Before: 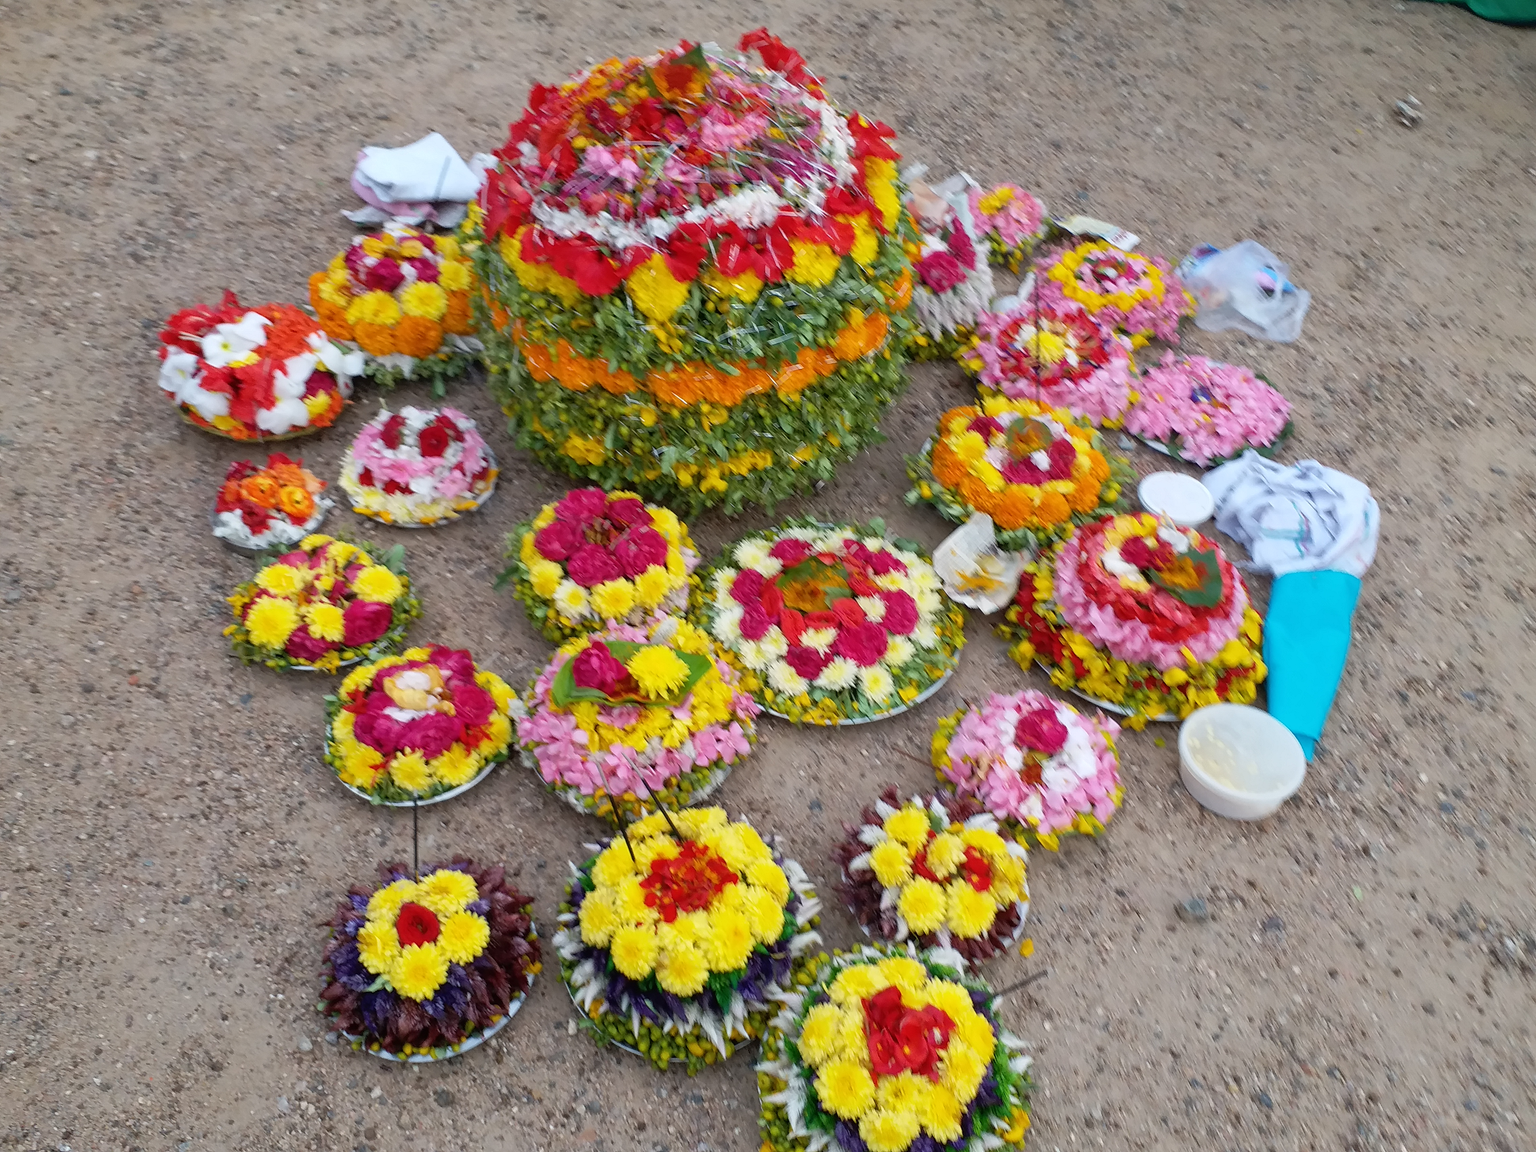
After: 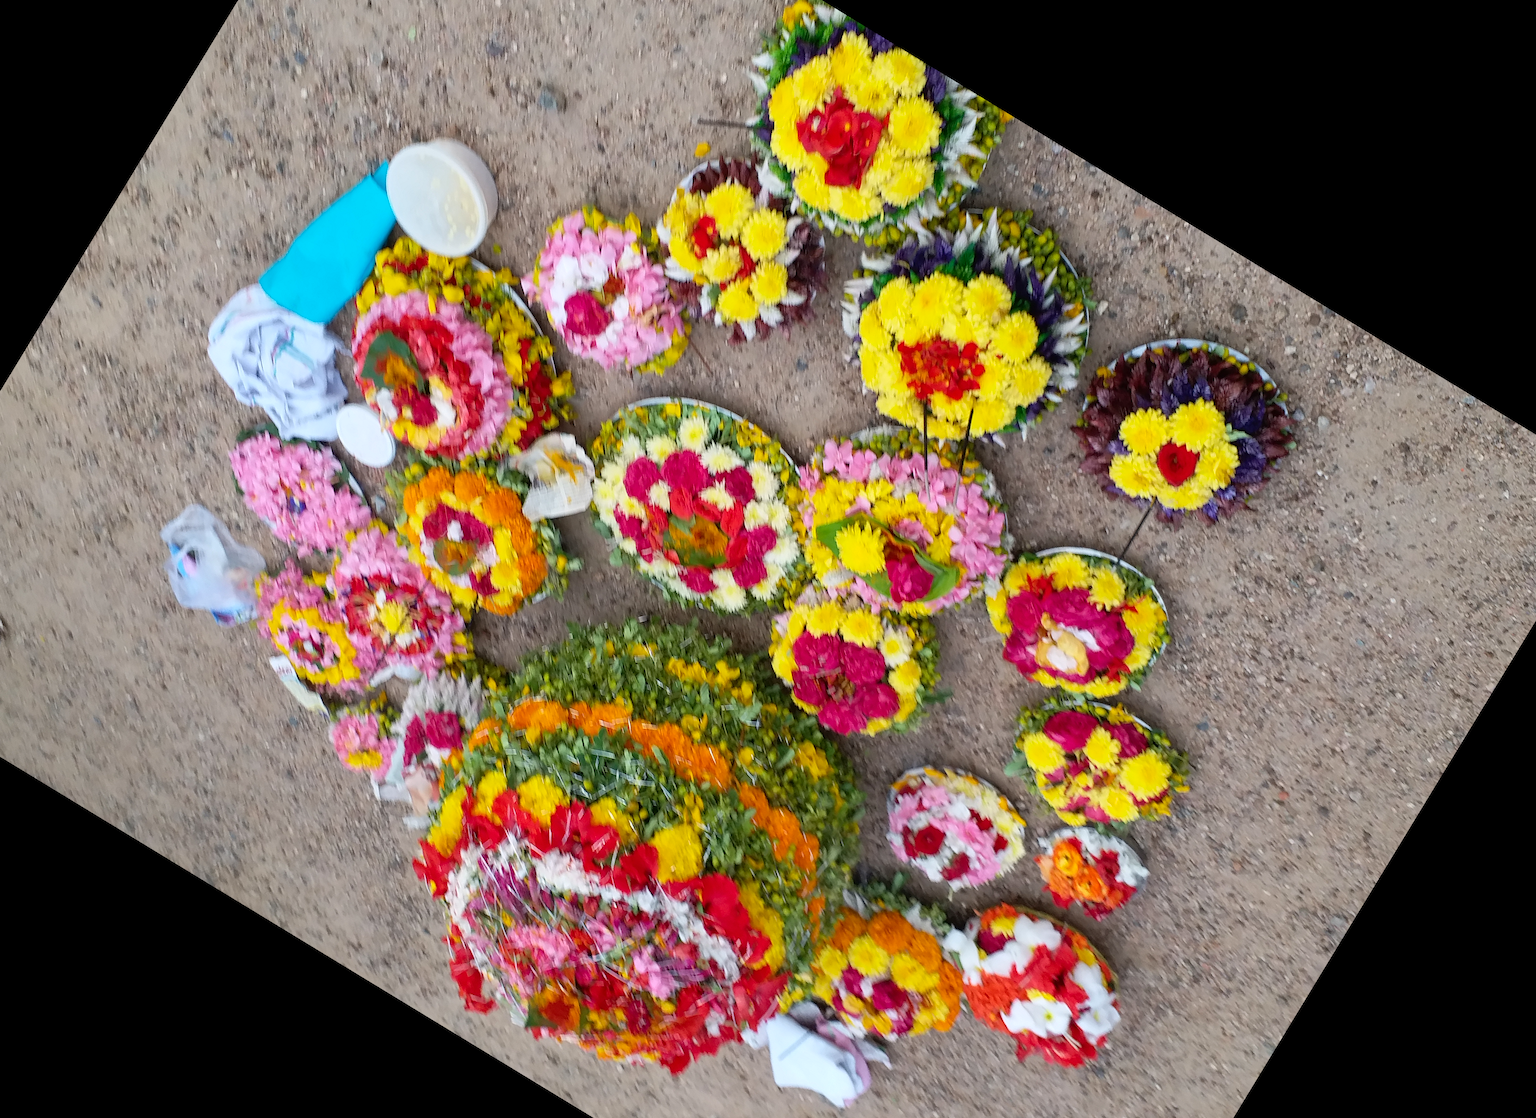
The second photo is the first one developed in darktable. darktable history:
crop and rotate: angle 148.68°, left 9.111%, top 15.603%, right 4.588%, bottom 17.041%
contrast brightness saturation: contrast 0.1, brightness 0.03, saturation 0.09
